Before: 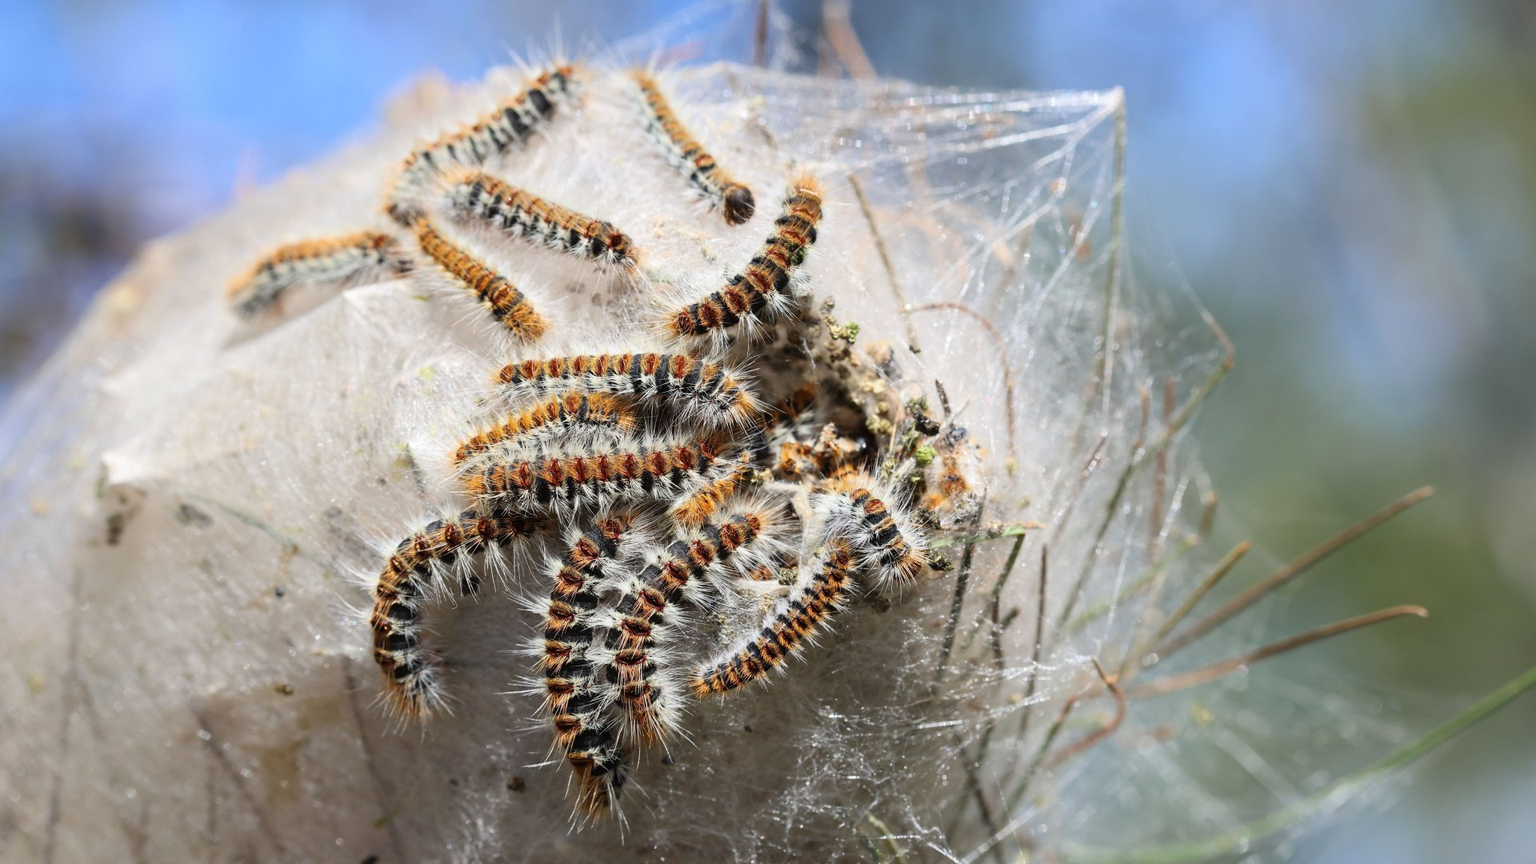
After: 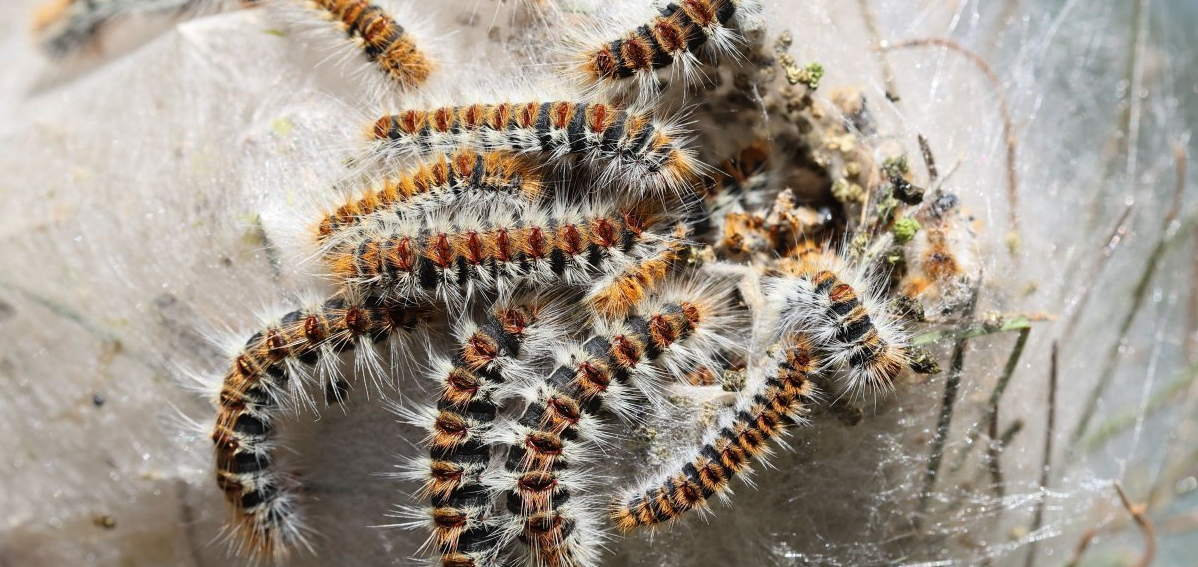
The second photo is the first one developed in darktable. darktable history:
crop: left 13.083%, top 31.507%, right 24.516%, bottom 15.948%
